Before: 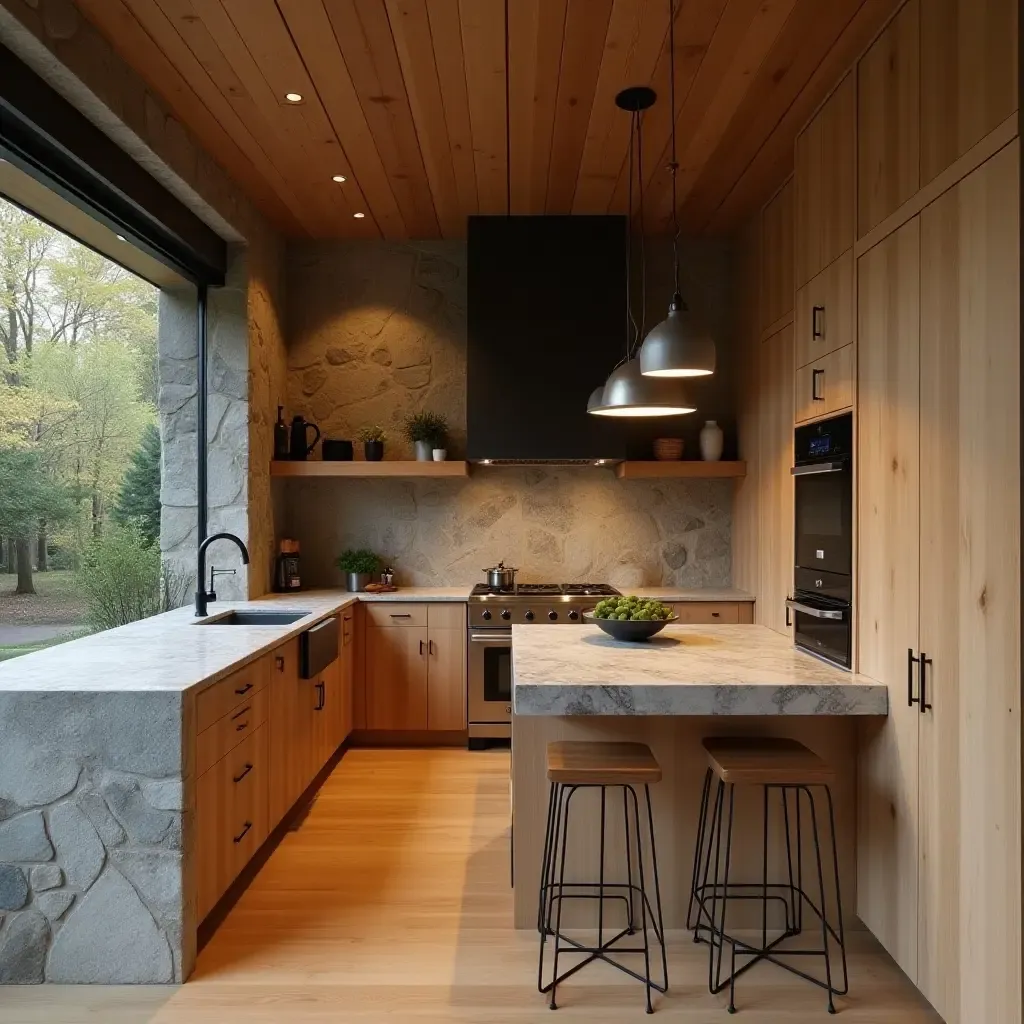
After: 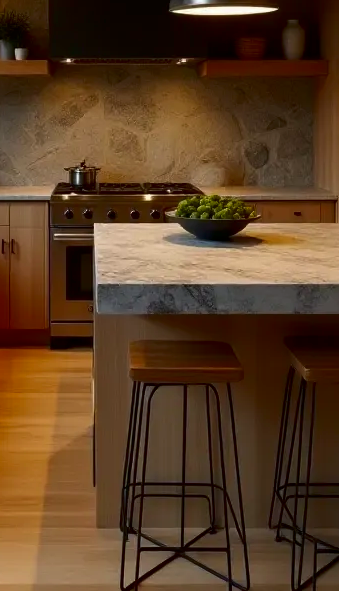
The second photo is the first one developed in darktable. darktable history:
contrast brightness saturation: brightness -0.25, saturation 0.2
crop: left 40.878%, top 39.176%, right 25.993%, bottom 3.081%
